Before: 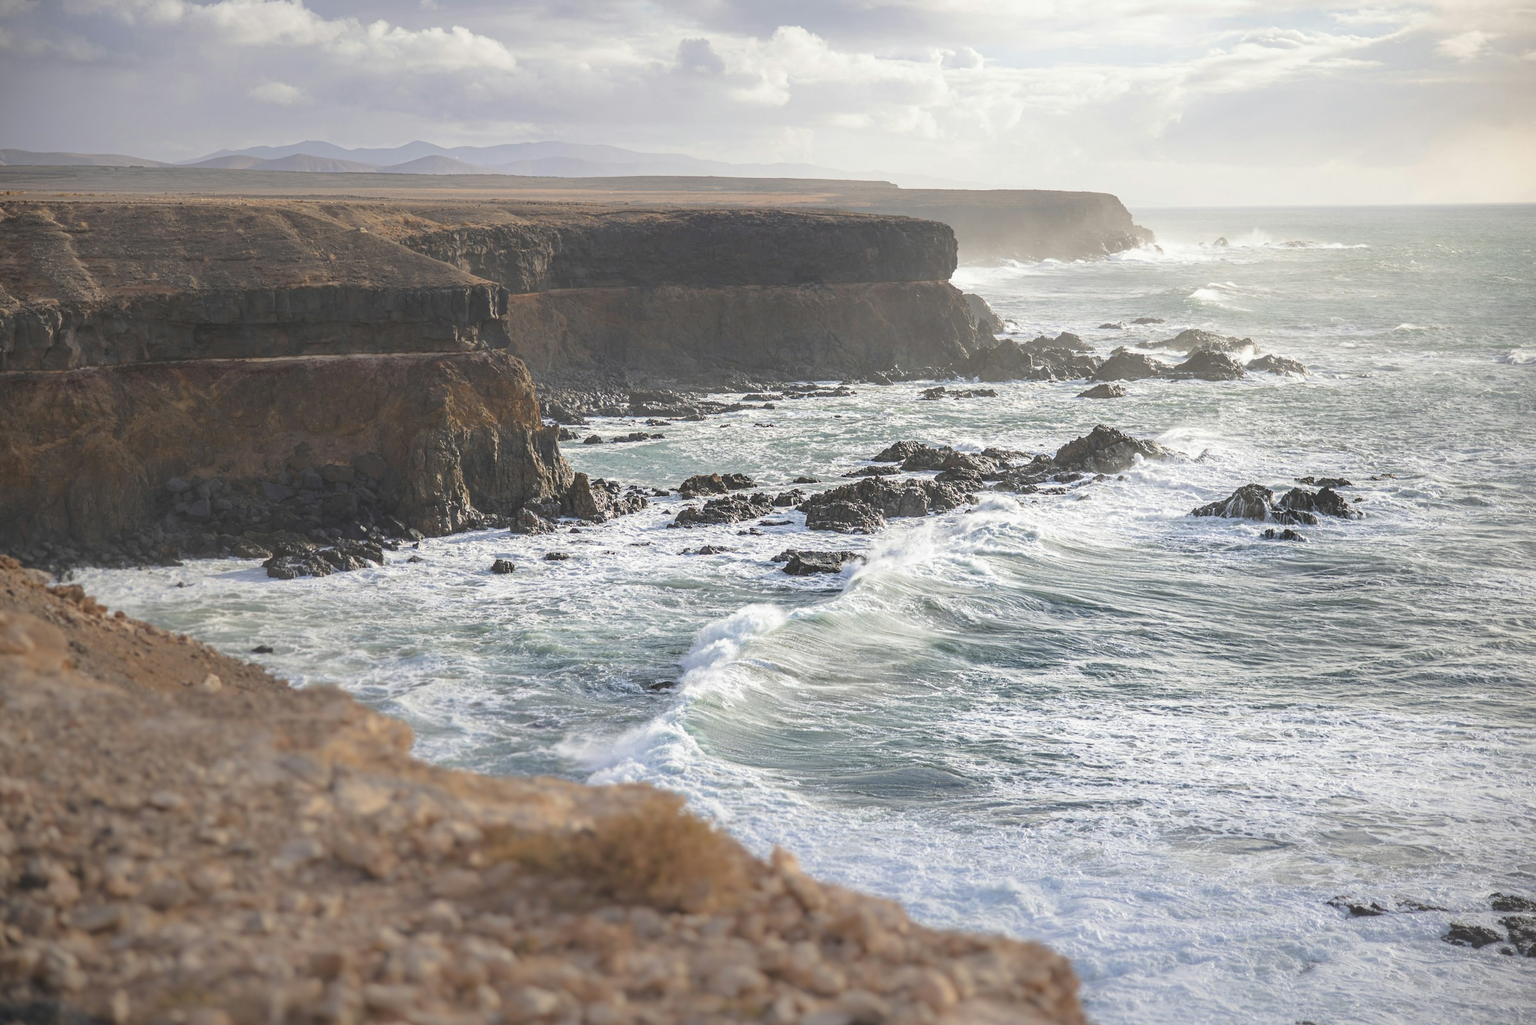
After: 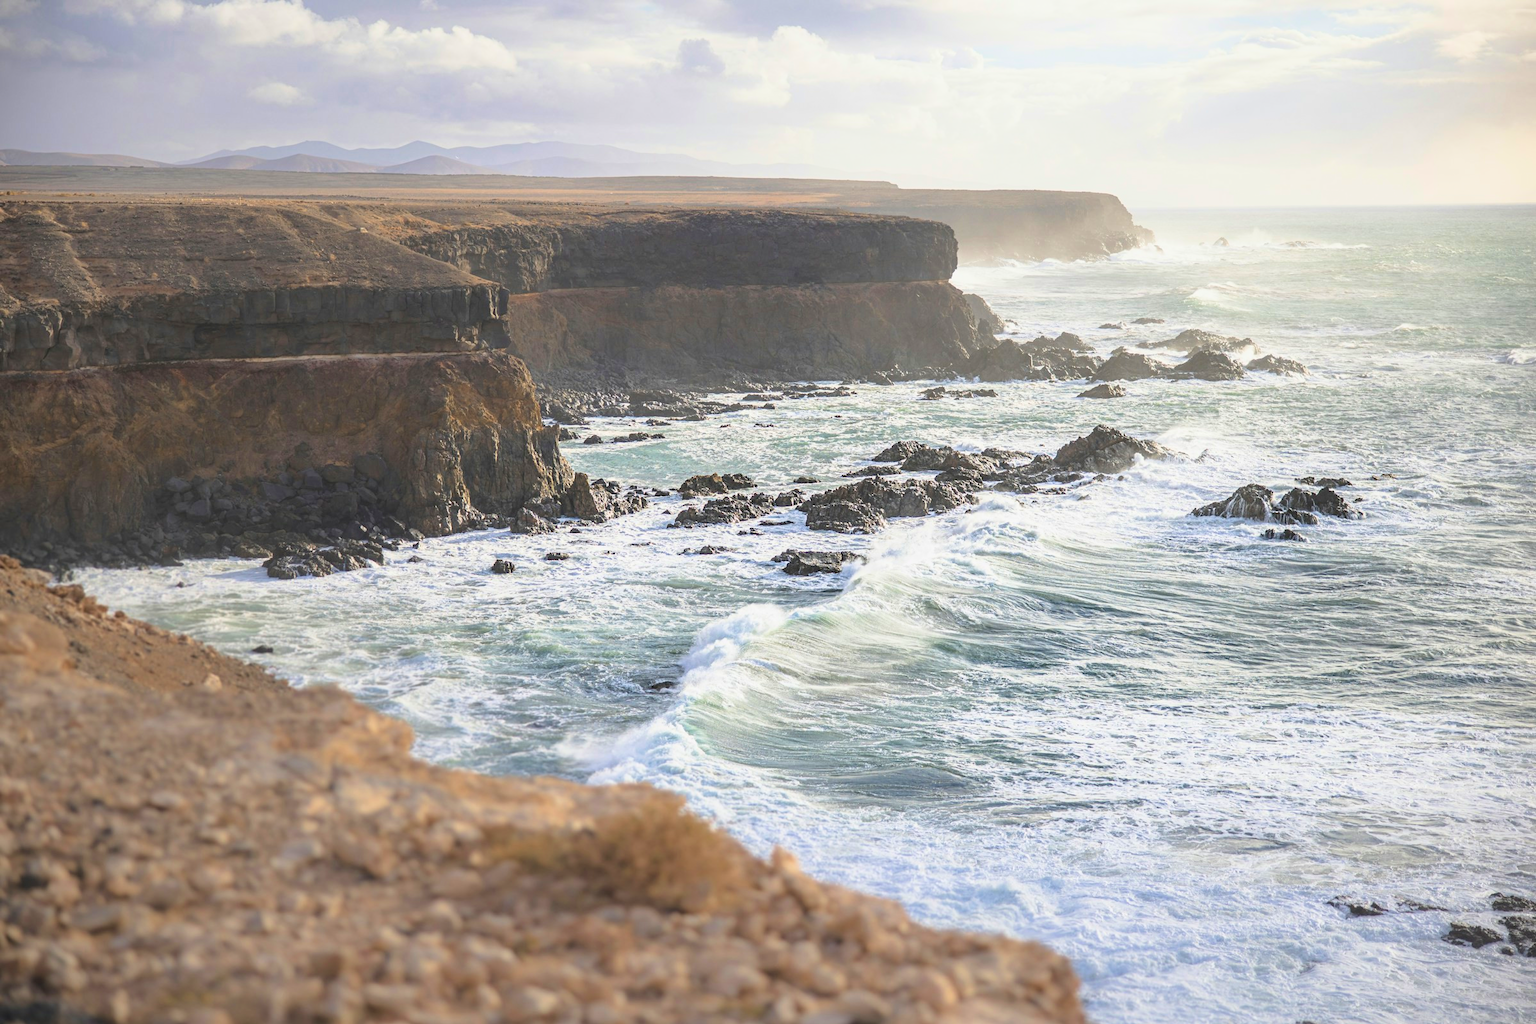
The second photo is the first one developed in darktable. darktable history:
base curve: curves: ch0 [(0, 0) (0.303, 0.277) (1, 1)], preserve colors none
velvia: on, module defaults
tone curve: curves: ch0 [(0, 0) (0.062, 0.037) (0.142, 0.138) (0.359, 0.419) (0.469, 0.544) (0.634, 0.722) (0.839, 0.909) (0.998, 0.978)]; ch1 [(0, 0) (0.437, 0.408) (0.472, 0.47) (0.502, 0.503) (0.527, 0.523) (0.559, 0.573) (0.608, 0.665) (0.669, 0.748) (0.859, 0.899) (1, 1)]; ch2 [(0, 0) (0.33, 0.301) (0.421, 0.443) (0.473, 0.498) (0.502, 0.5) (0.535, 0.531) (0.575, 0.603) (0.608, 0.667) (1, 1)], color space Lab, linked channels, preserve colors none
